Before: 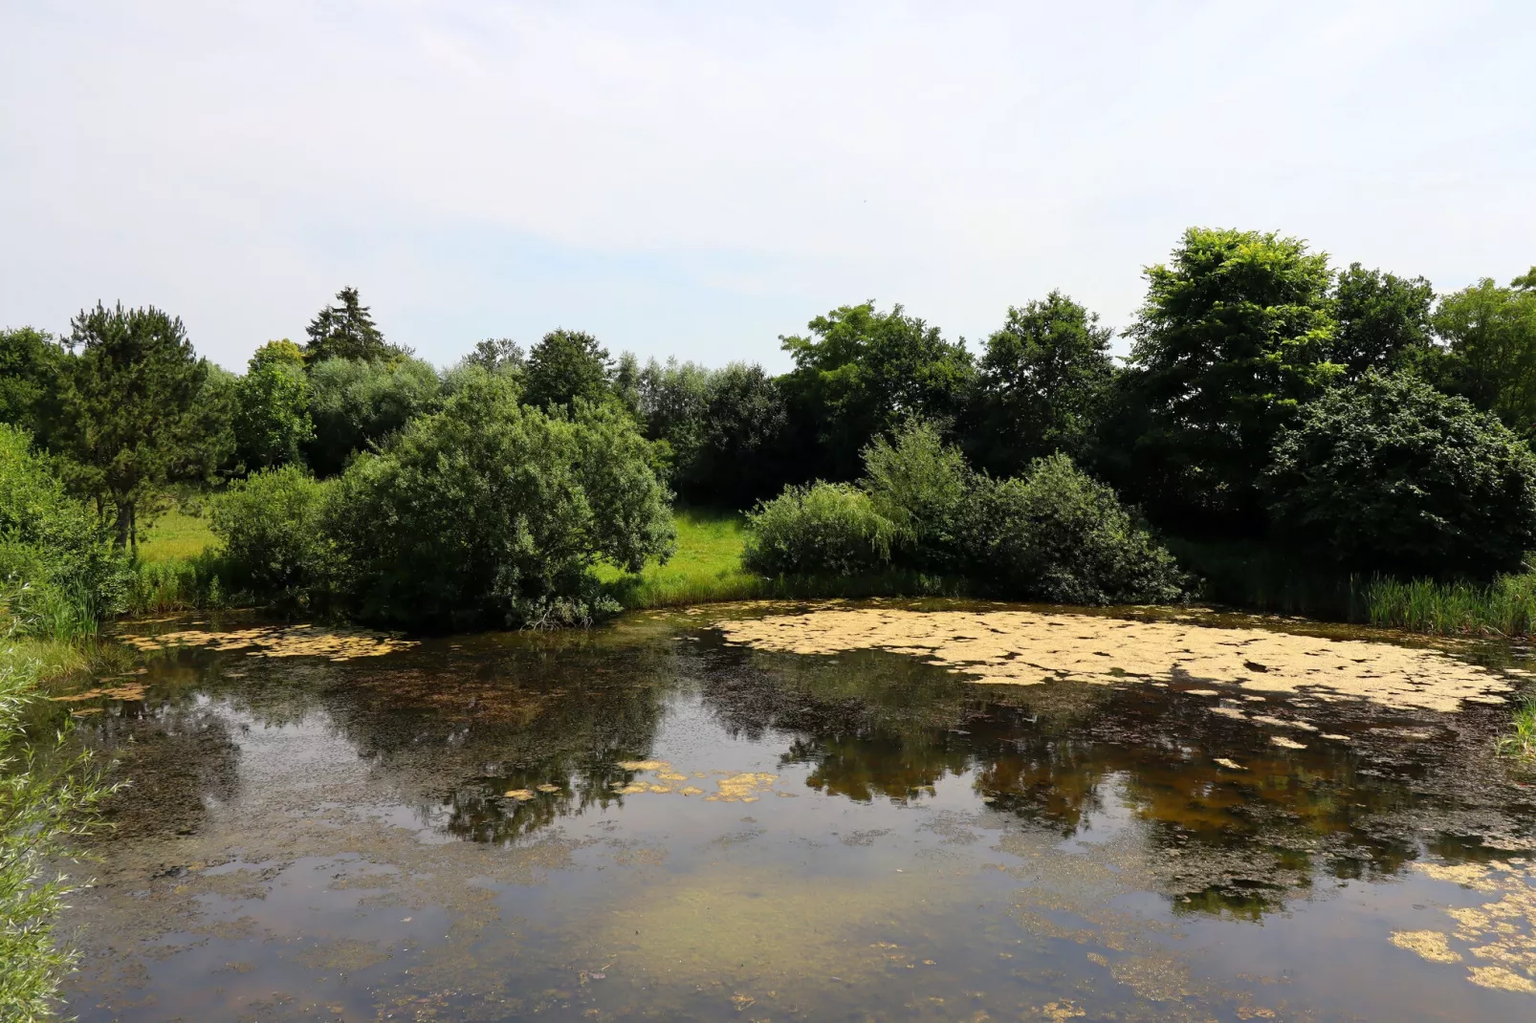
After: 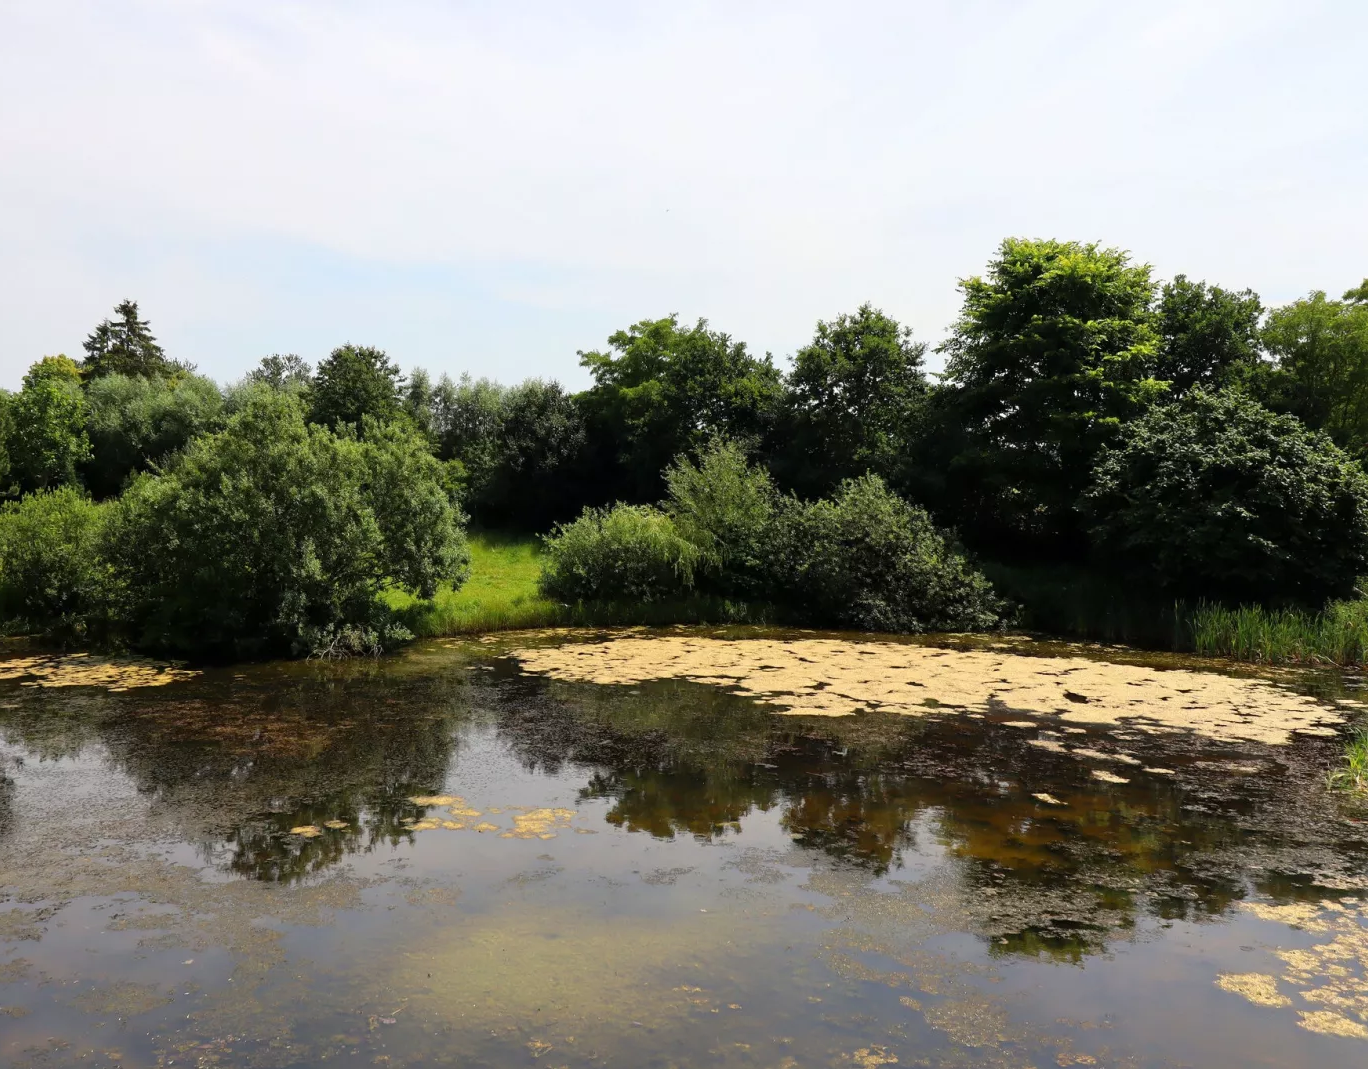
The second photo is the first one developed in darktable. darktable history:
crop and rotate: left 14.799%
